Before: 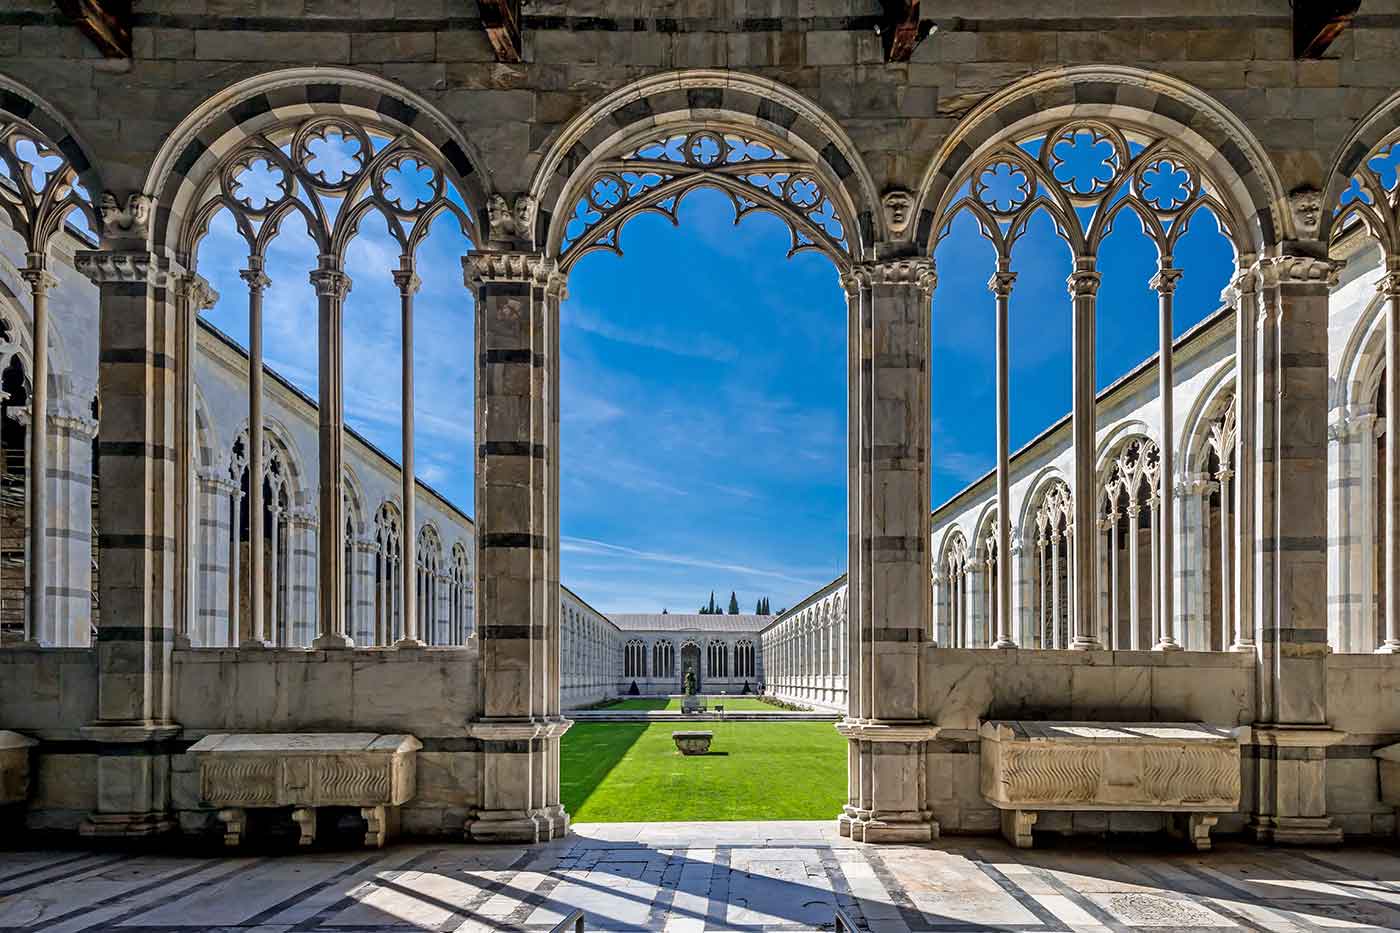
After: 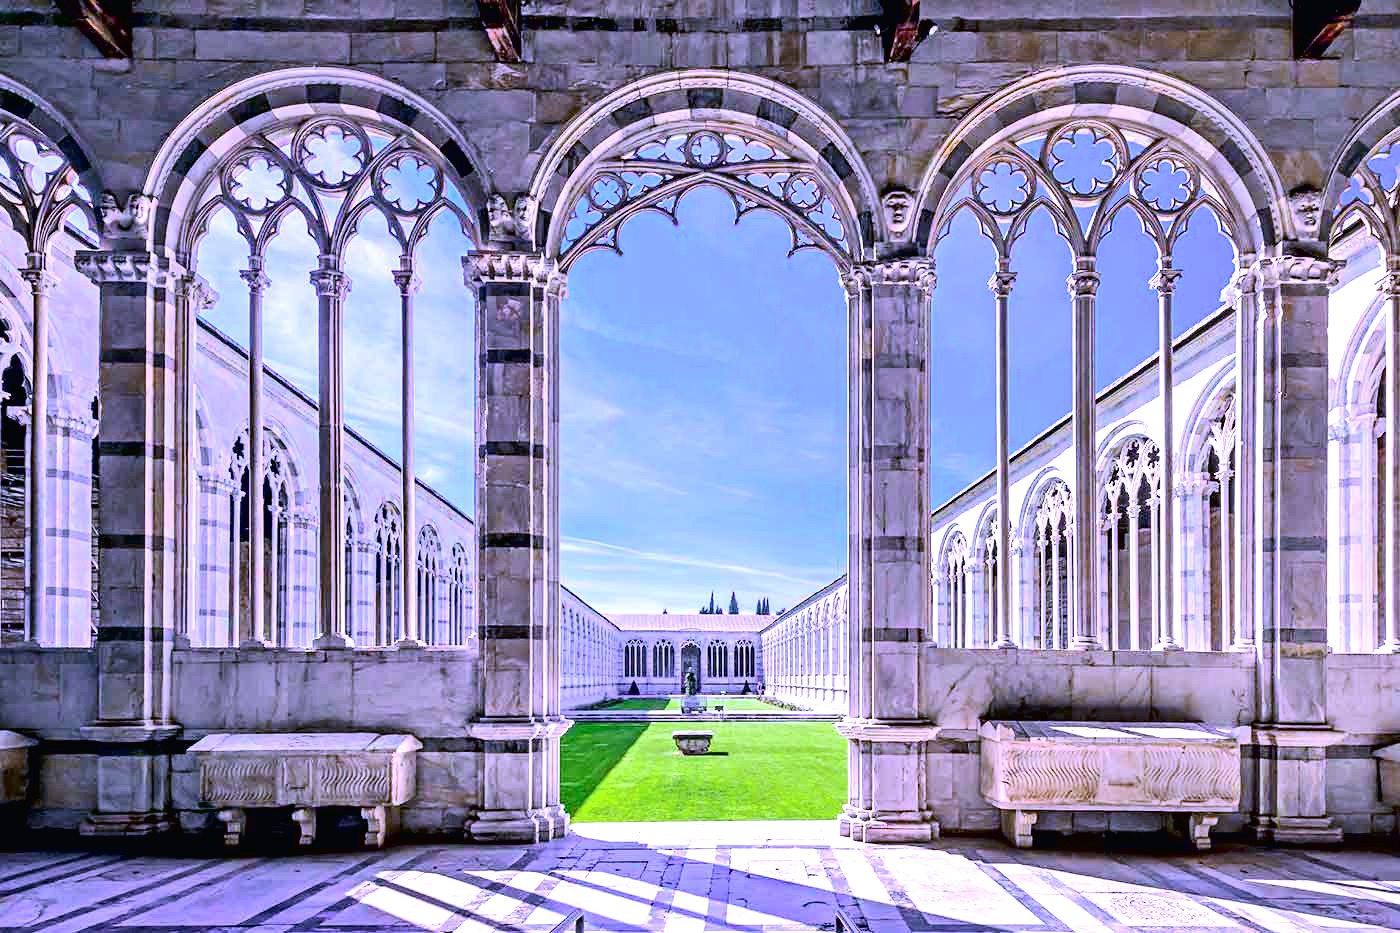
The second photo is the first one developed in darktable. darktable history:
tone curve: curves: ch0 [(0, 0.013) (0.054, 0.018) (0.205, 0.191) (0.289, 0.292) (0.39, 0.424) (0.493, 0.551) (0.666, 0.743) (0.795, 0.841) (1, 0.998)]; ch1 [(0, 0) (0.385, 0.343) (0.439, 0.415) (0.494, 0.495) (0.501, 0.501) (0.51, 0.509) (0.548, 0.554) (0.586, 0.614) (0.66, 0.706) (0.783, 0.804) (1, 1)]; ch2 [(0, 0) (0.304, 0.31) (0.403, 0.399) (0.441, 0.428) (0.47, 0.469) (0.498, 0.496) (0.524, 0.538) (0.566, 0.579) (0.633, 0.665) (0.7, 0.711) (1, 1)], color space Lab, independent channels, preserve colors none
white balance: red 0.98, blue 1.61
exposure: black level correction 0, exposure 0.9 EV, compensate exposure bias true, compensate highlight preservation false
